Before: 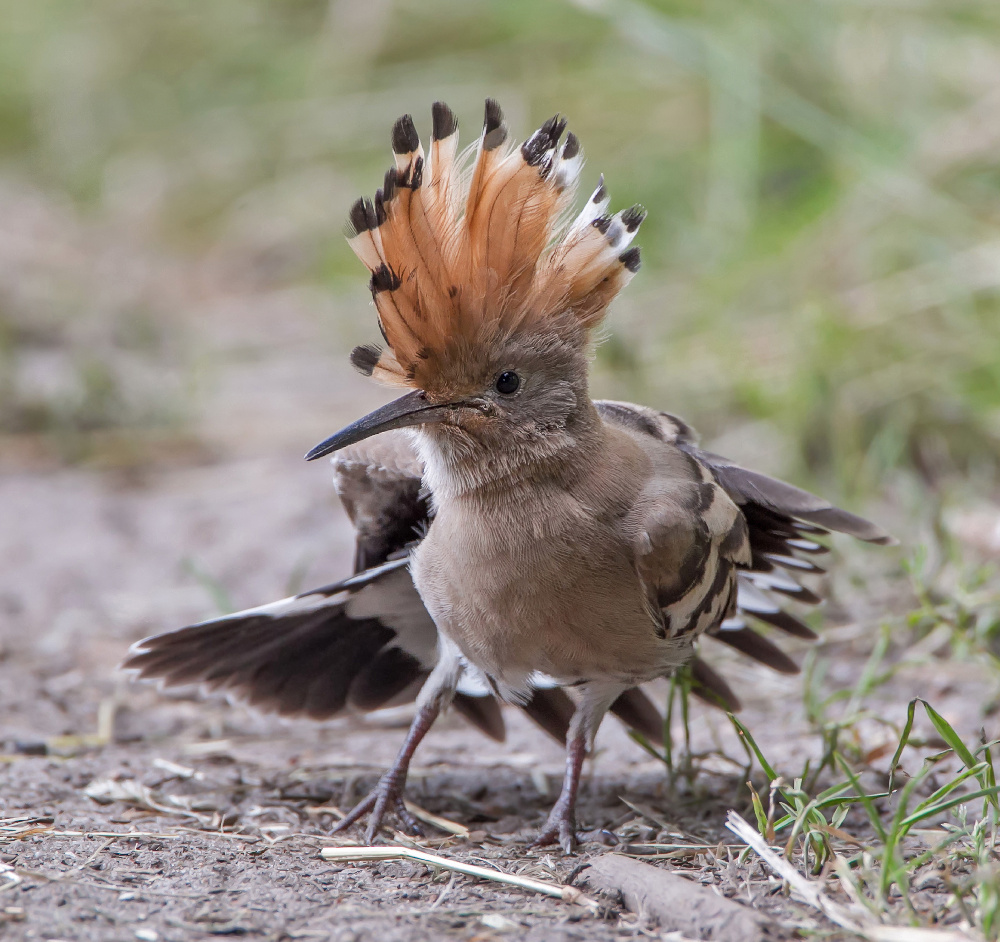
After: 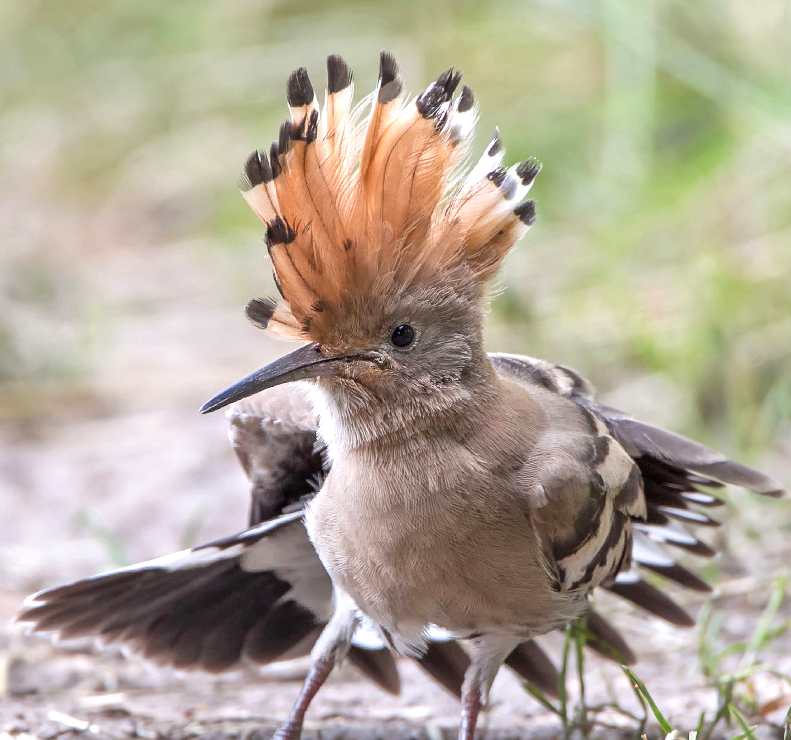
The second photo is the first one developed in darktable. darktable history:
exposure: black level correction 0, exposure 0.692 EV, compensate highlight preservation false
crop and rotate: left 10.507%, top 5.05%, right 10.324%, bottom 16.362%
